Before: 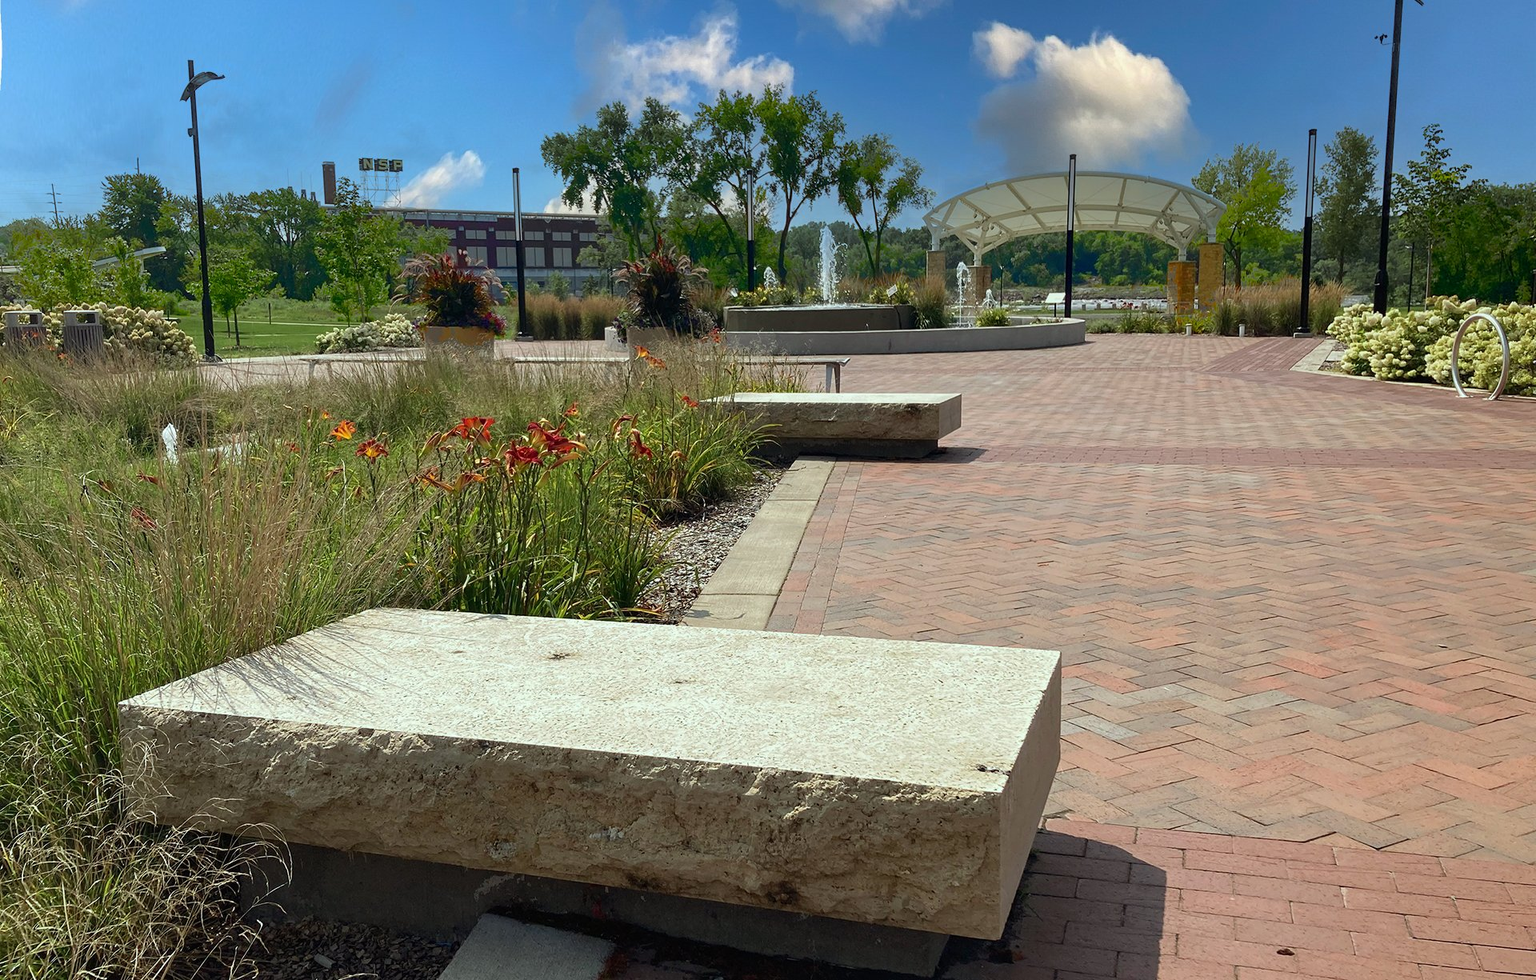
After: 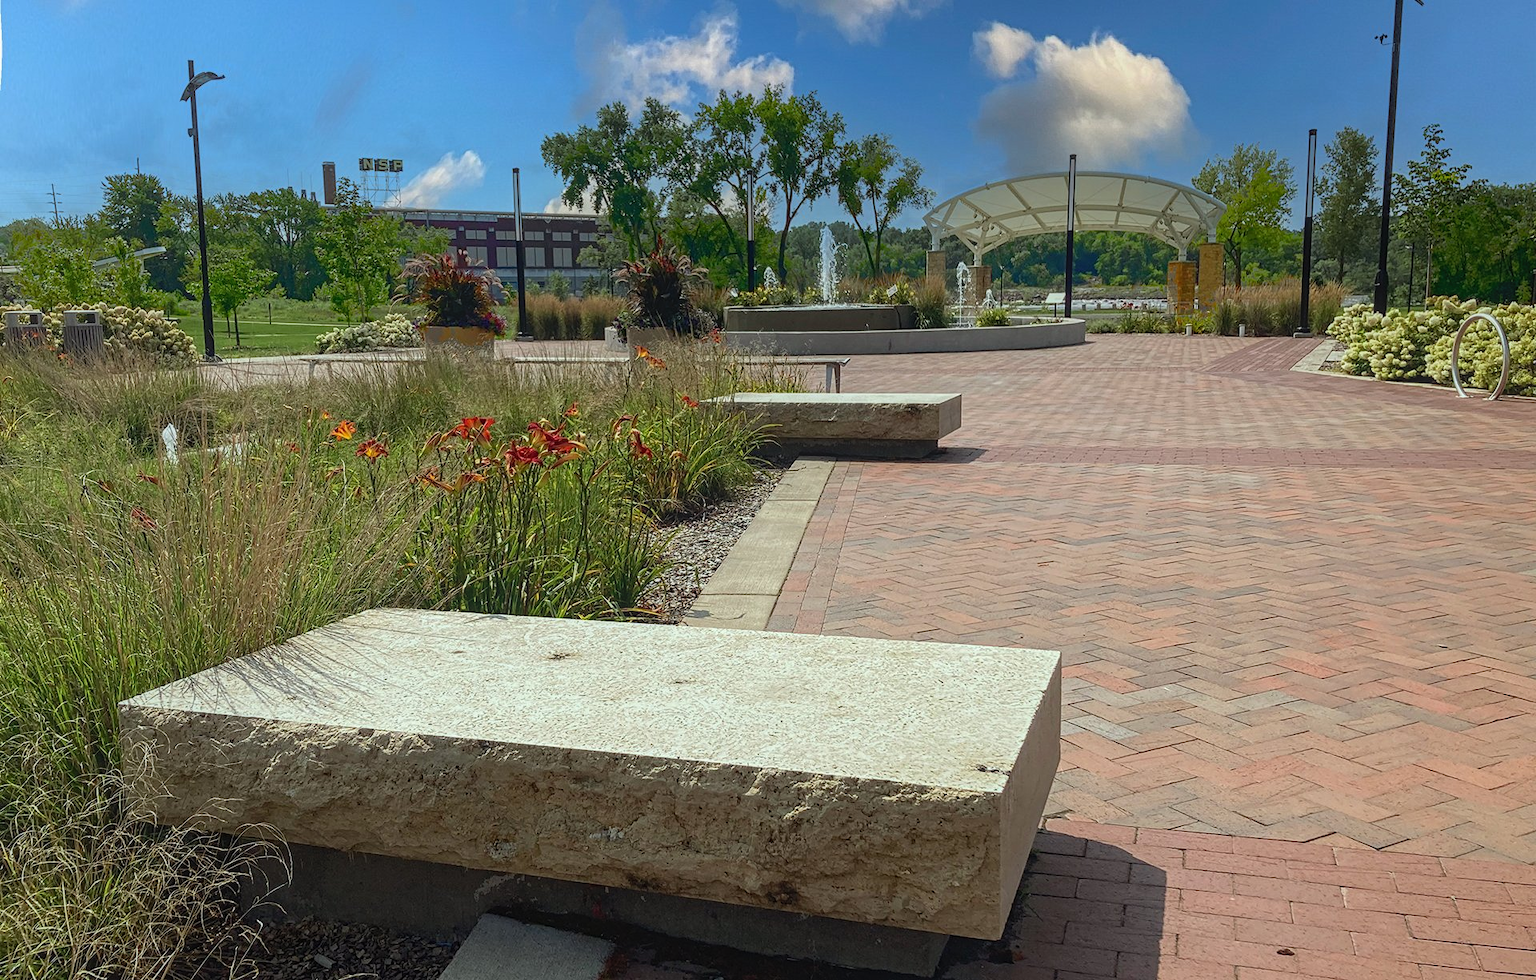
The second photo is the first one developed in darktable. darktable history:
local contrast: on, module defaults
contrast equalizer: octaves 7, y [[0.439, 0.44, 0.442, 0.457, 0.493, 0.498], [0.5 ×6], [0.5 ×6], [0 ×6], [0 ×6]]
